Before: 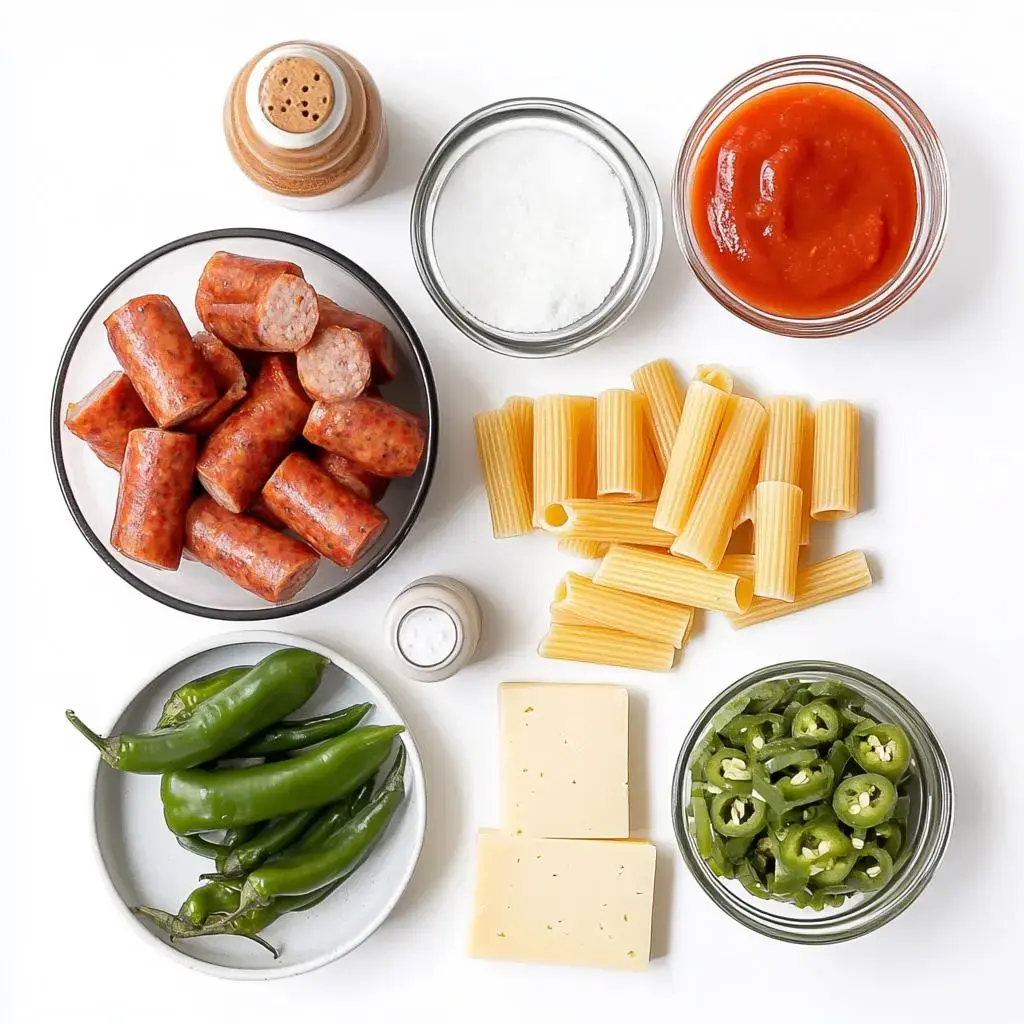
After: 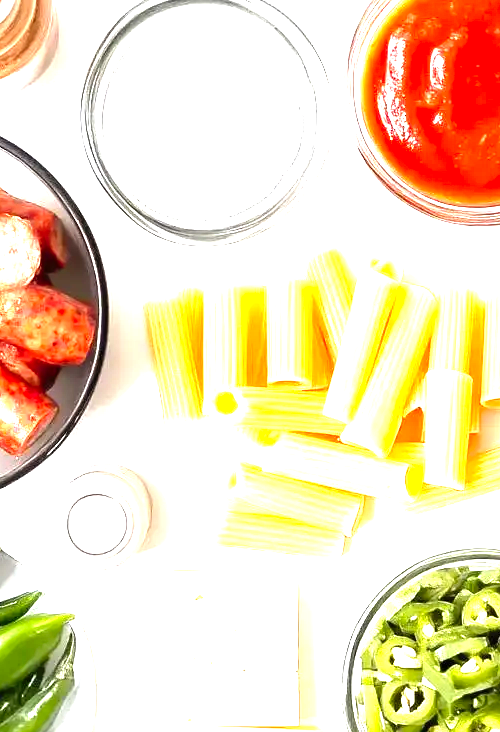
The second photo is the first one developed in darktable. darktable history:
levels: levels [0, 0.281, 0.562]
exposure: exposure -0.069 EV, compensate highlight preservation false
crop: left 32.306%, top 10.988%, right 18.771%, bottom 17.476%
